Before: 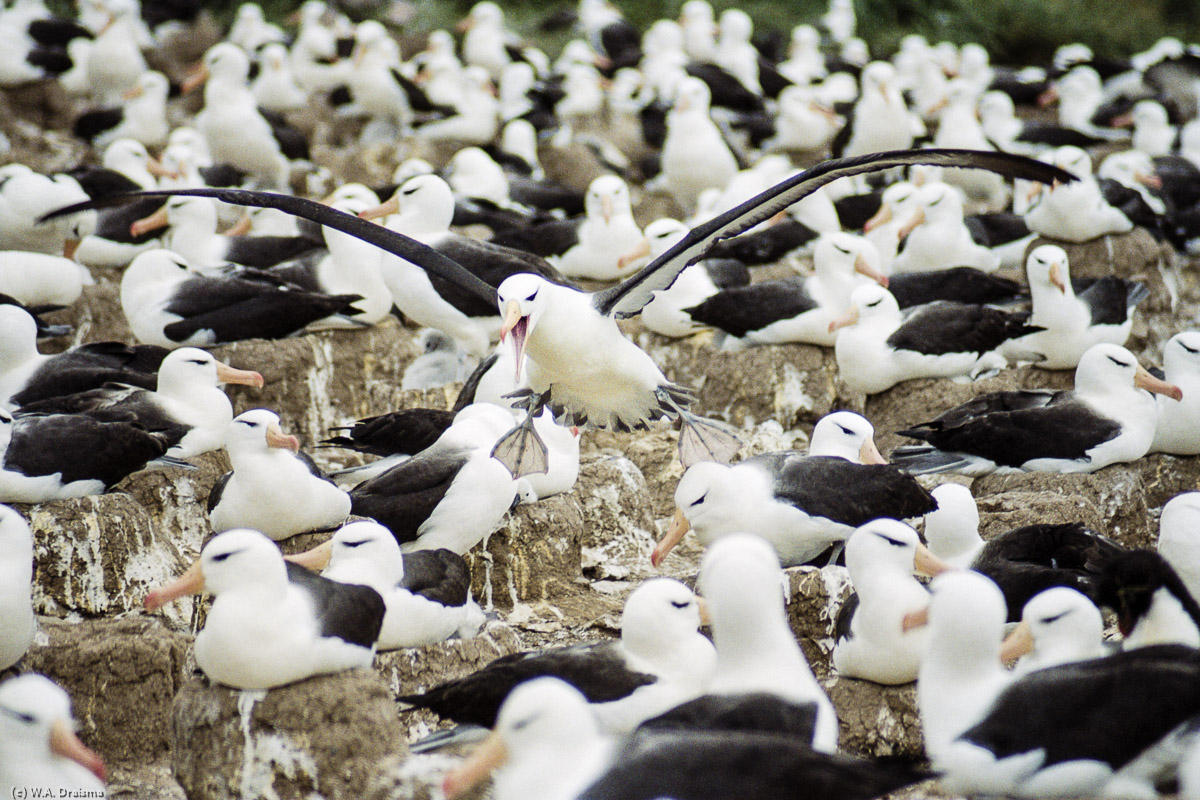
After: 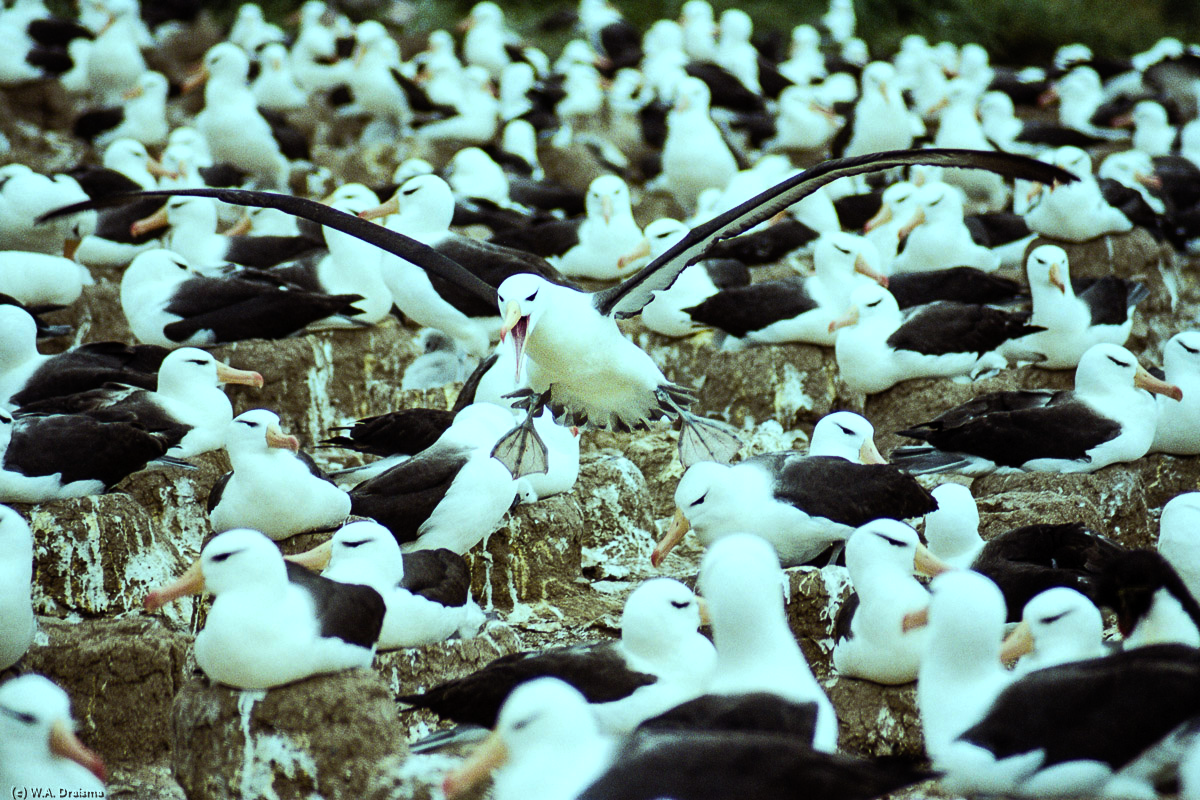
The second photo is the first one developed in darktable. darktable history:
shadows and highlights: radius 119.2, shadows 41.93, highlights -62.07, soften with gaussian
color balance rgb: highlights gain › chroma 4.095%, highlights gain › hue 202.49°, perceptual saturation grading › global saturation 30.543%, perceptual brilliance grading › highlights 4.276%, perceptual brilliance grading › mid-tones -18.2%, perceptual brilliance grading › shadows -41.686%, global vibrance 14.951%
